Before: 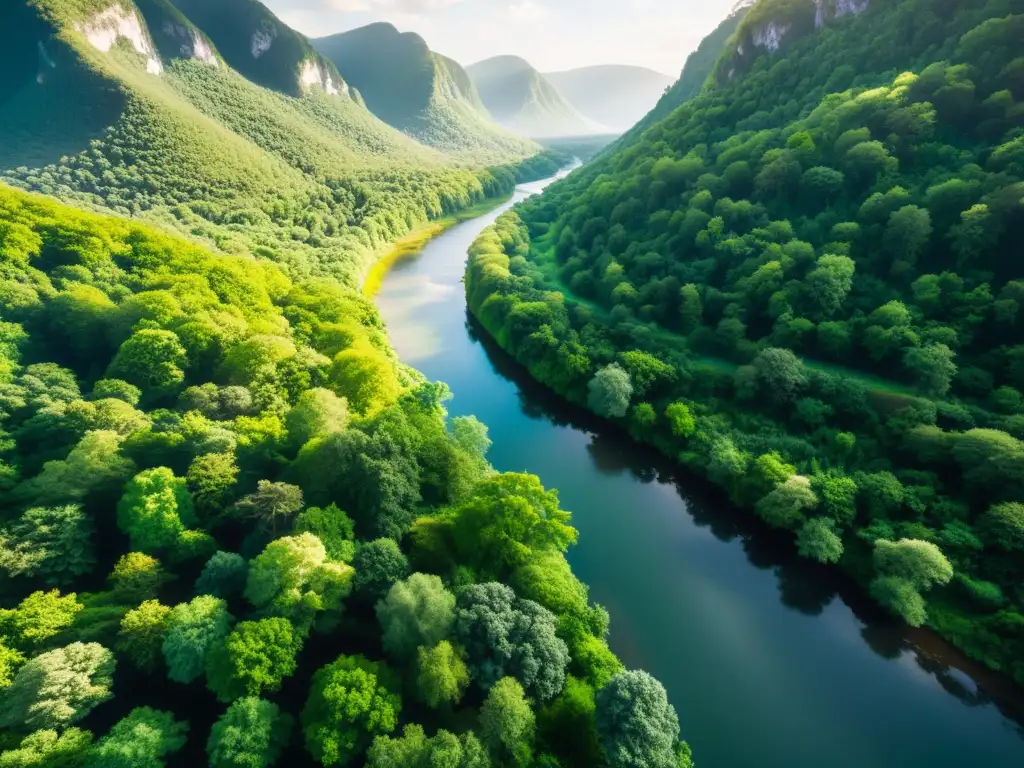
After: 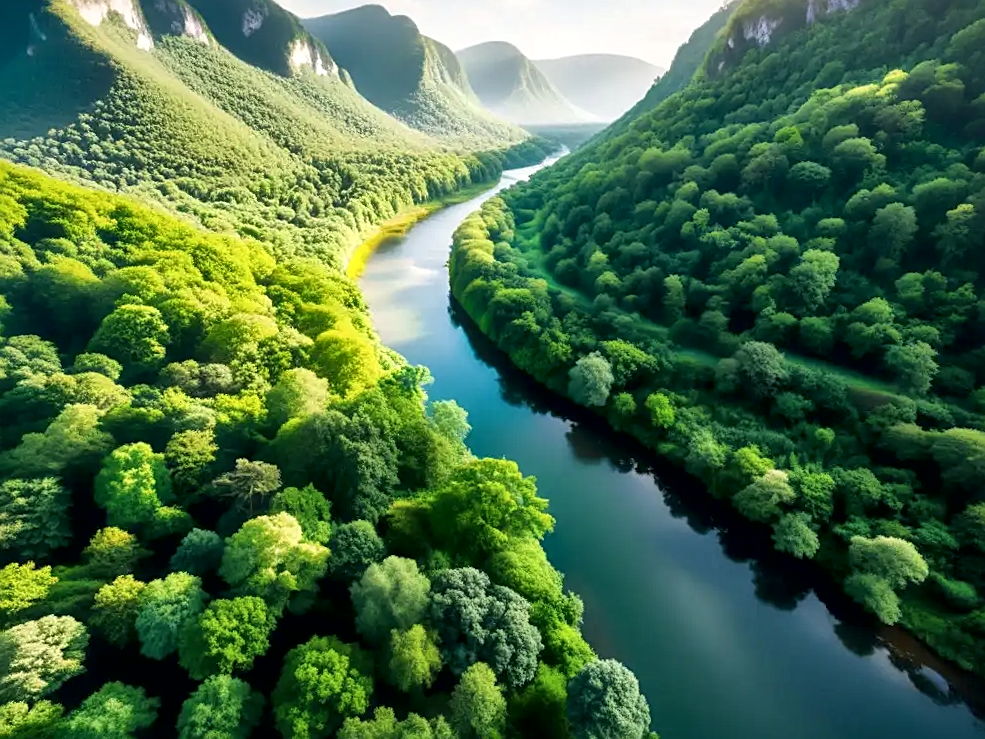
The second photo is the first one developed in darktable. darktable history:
local contrast: mode bilateral grid, contrast 20, coarseness 50, detail 161%, midtone range 0.2
sharpen: on, module defaults
crop and rotate: angle -1.69°
